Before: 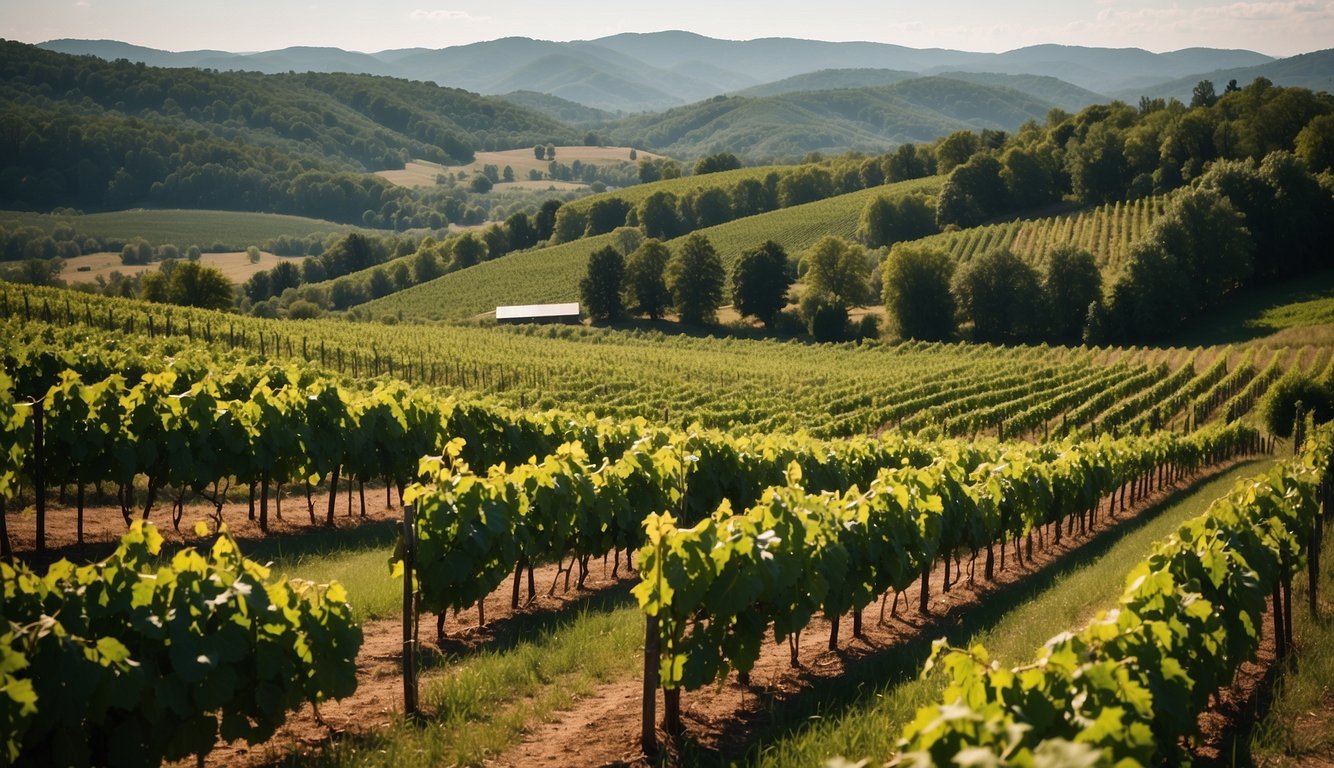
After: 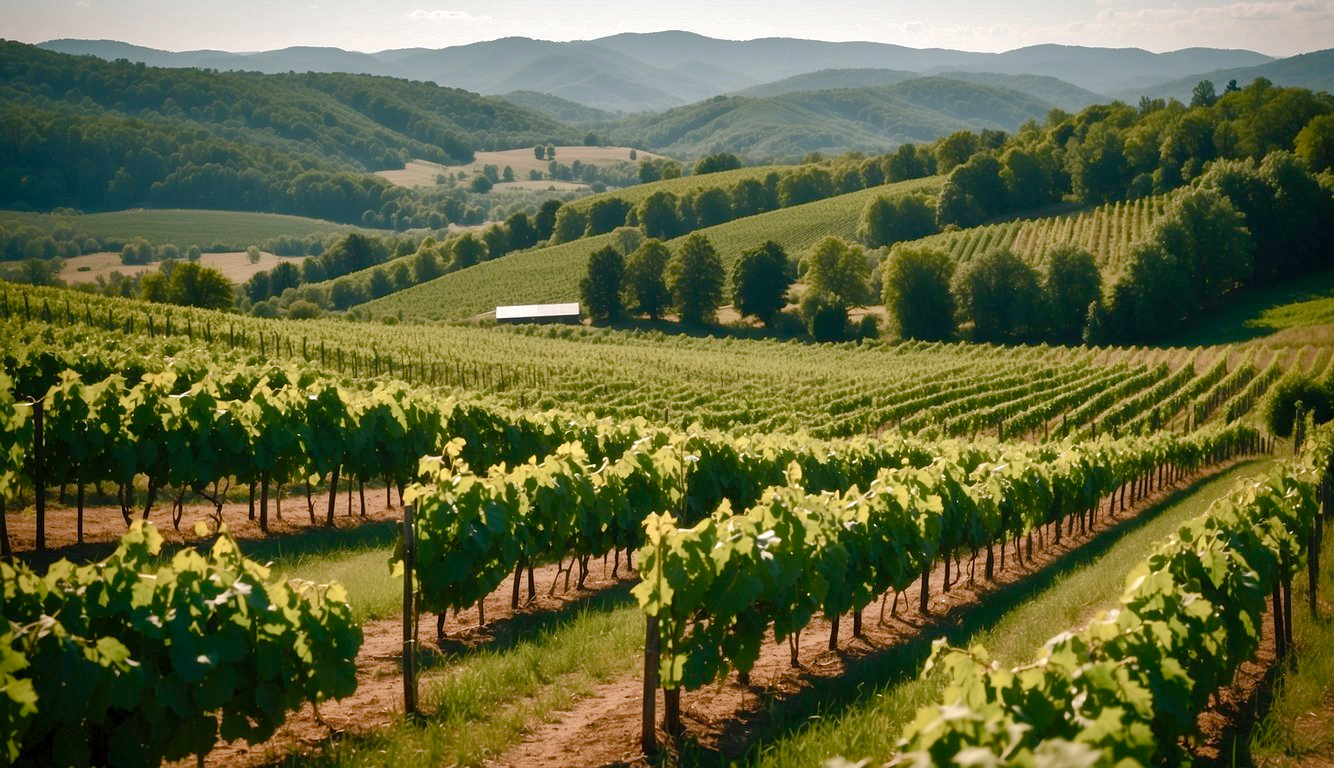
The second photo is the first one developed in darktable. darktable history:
exposure: black level correction 0.001, exposure 0.191 EV, compensate highlight preservation false
color balance rgb: shadows lift › luminance -7.661%, shadows lift › chroma 2.258%, shadows lift › hue 166.34°, linear chroma grading › global chroma -1.268%, perceptual saturation grading › global saturation 20%, perceptual saturation grading › highlights -50.392%, perceptual saturation grading › shadows 30.909%
shadows and highlights: on, module defaults
